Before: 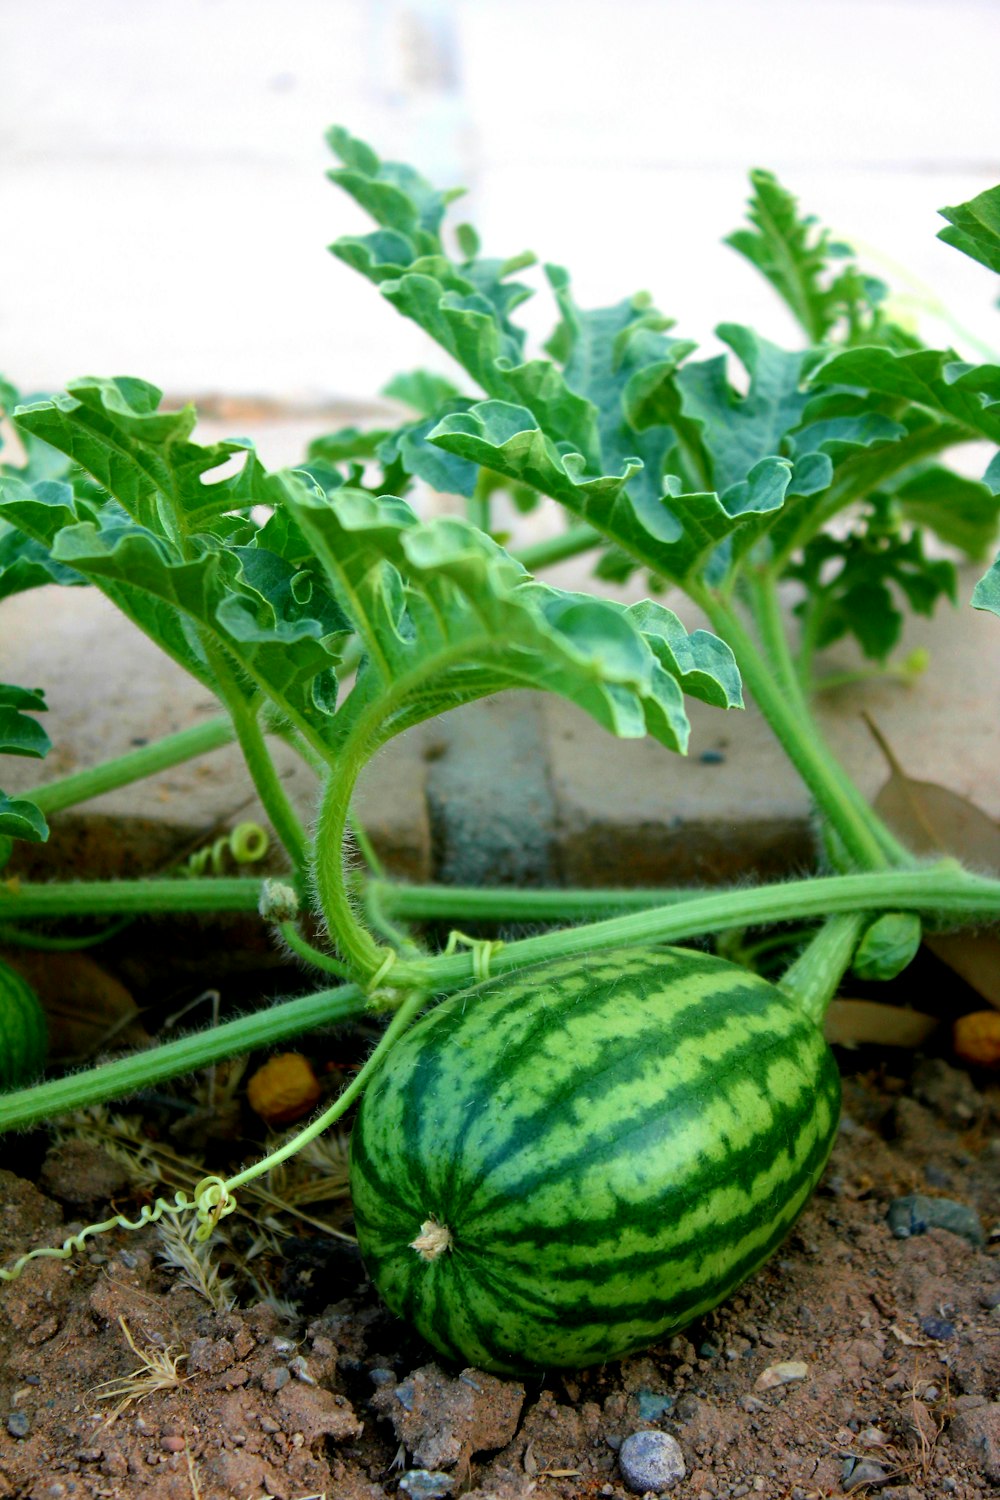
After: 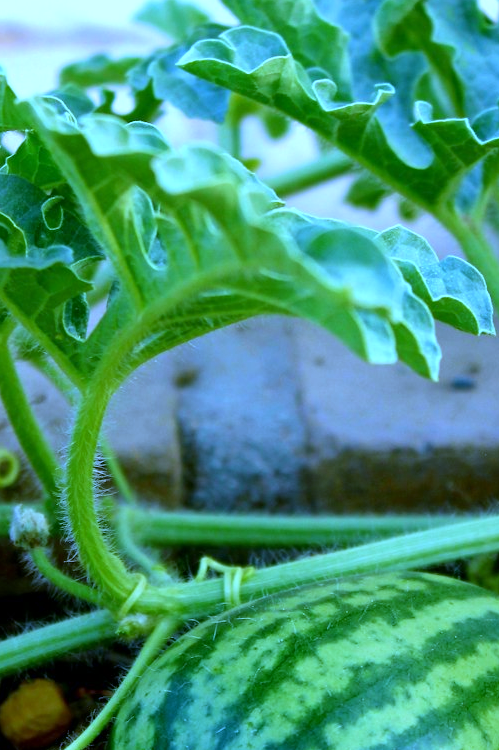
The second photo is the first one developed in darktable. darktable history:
crop: left 25%, top 25%, right 25%, bottom 25%
exposure: exposure 0.2 EV, compensate highlight preservation false
white balance: red 0.766, blue 1.537
